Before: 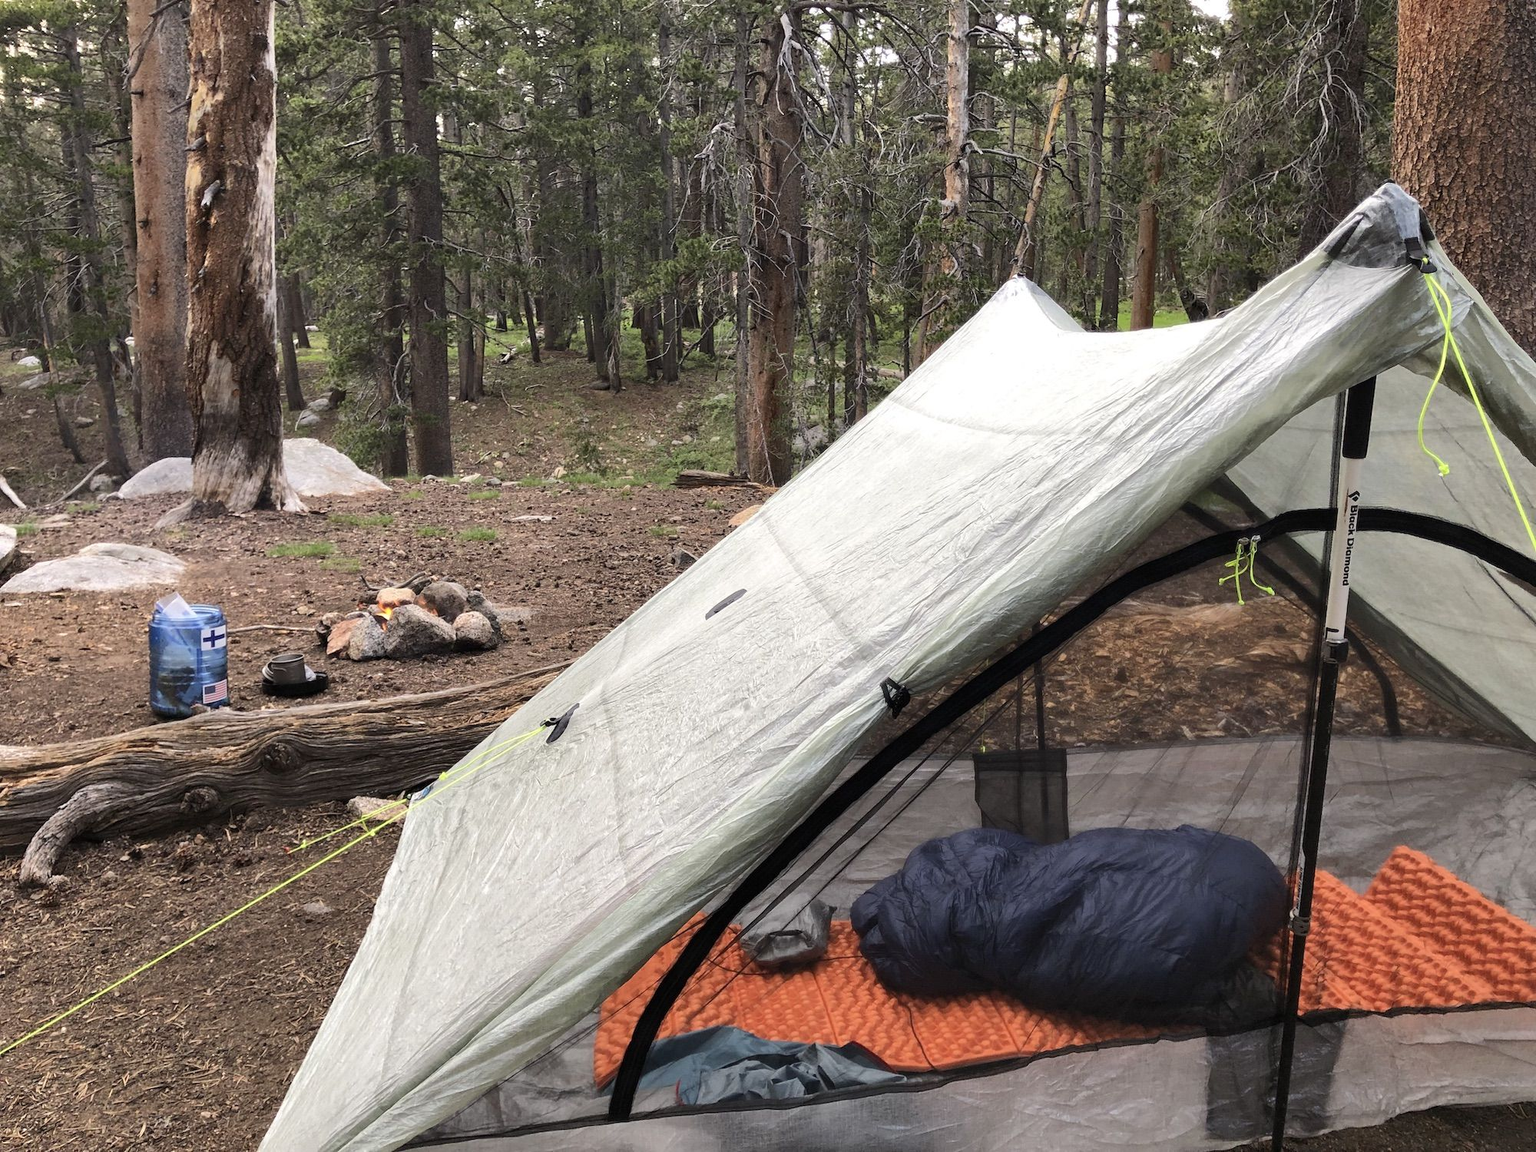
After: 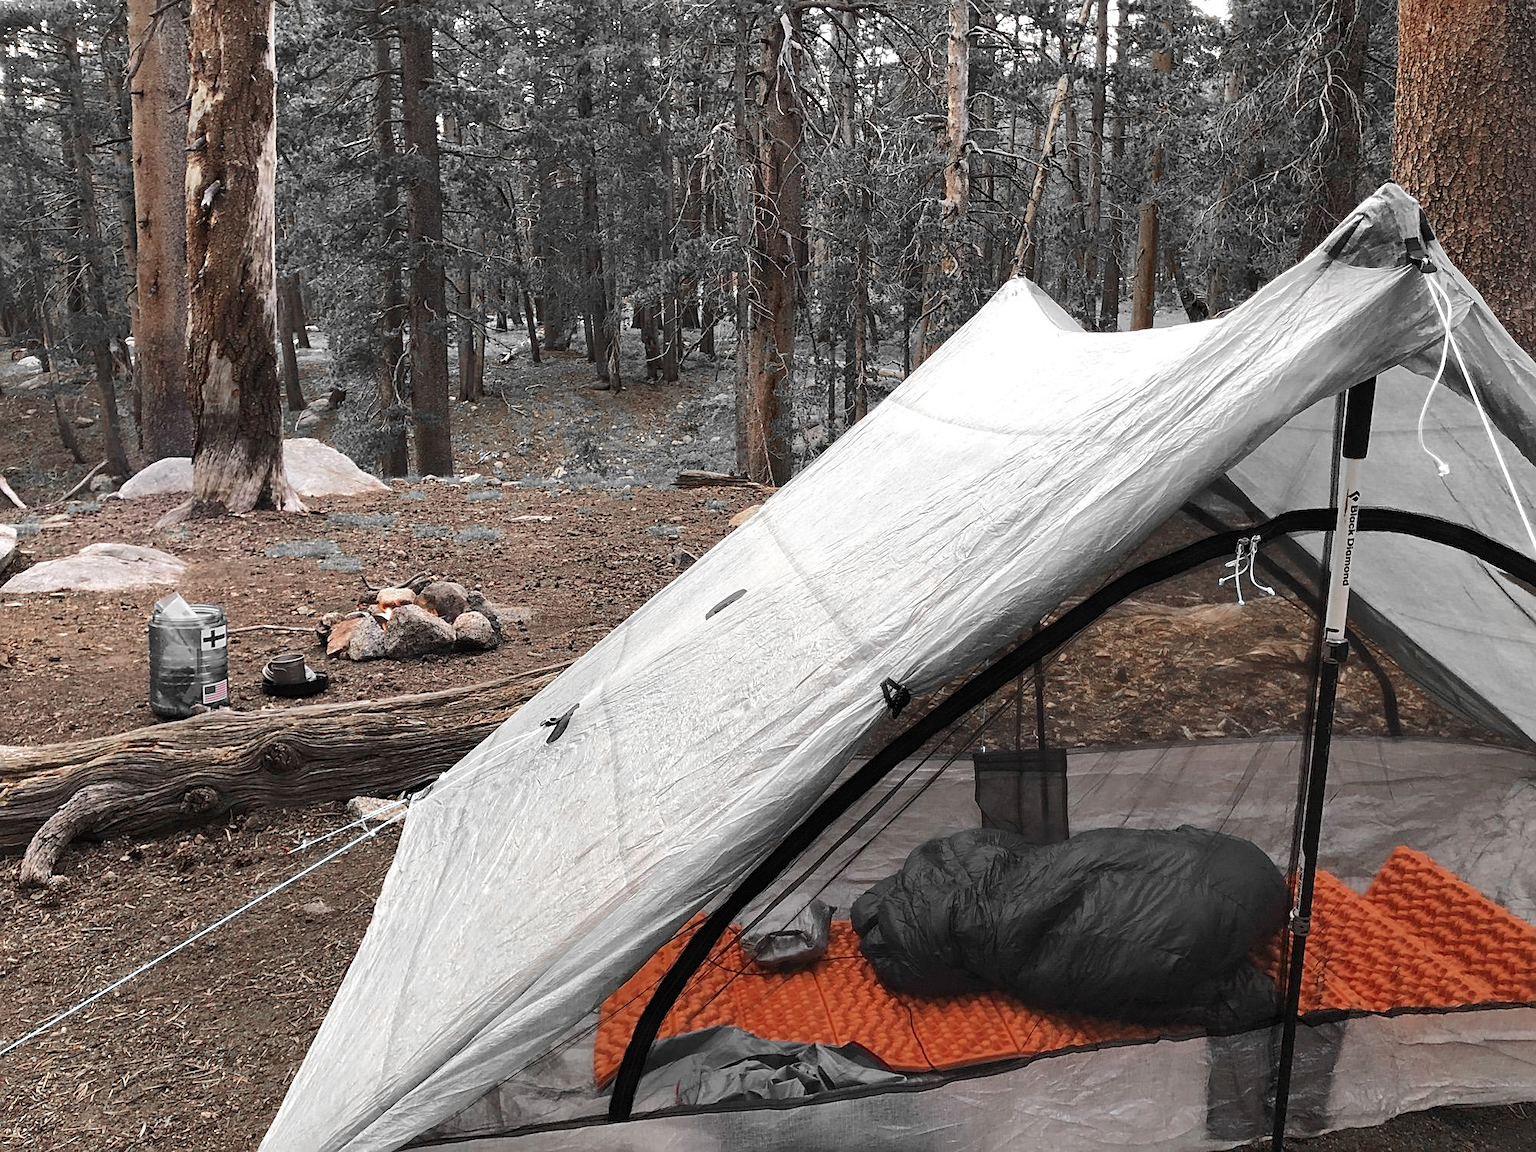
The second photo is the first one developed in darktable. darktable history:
sharpen: on, module defaults
color zones: curves: ch0 [(0, 0.497) (0.096, 0.361) (0.221, 0.538) (0.429, 0.5) (0.571, 0.5) (0.714, 0.5) (0.857, 0.5) (1, 0.497)]; ch1 [(0, 0.5) (0.143, 0.5) (0.257, -0.002) (0.429, 0.04) (0.571, -0.001) (0.714, -0.015) (0.857, 0.024) (1, 0.5)]
